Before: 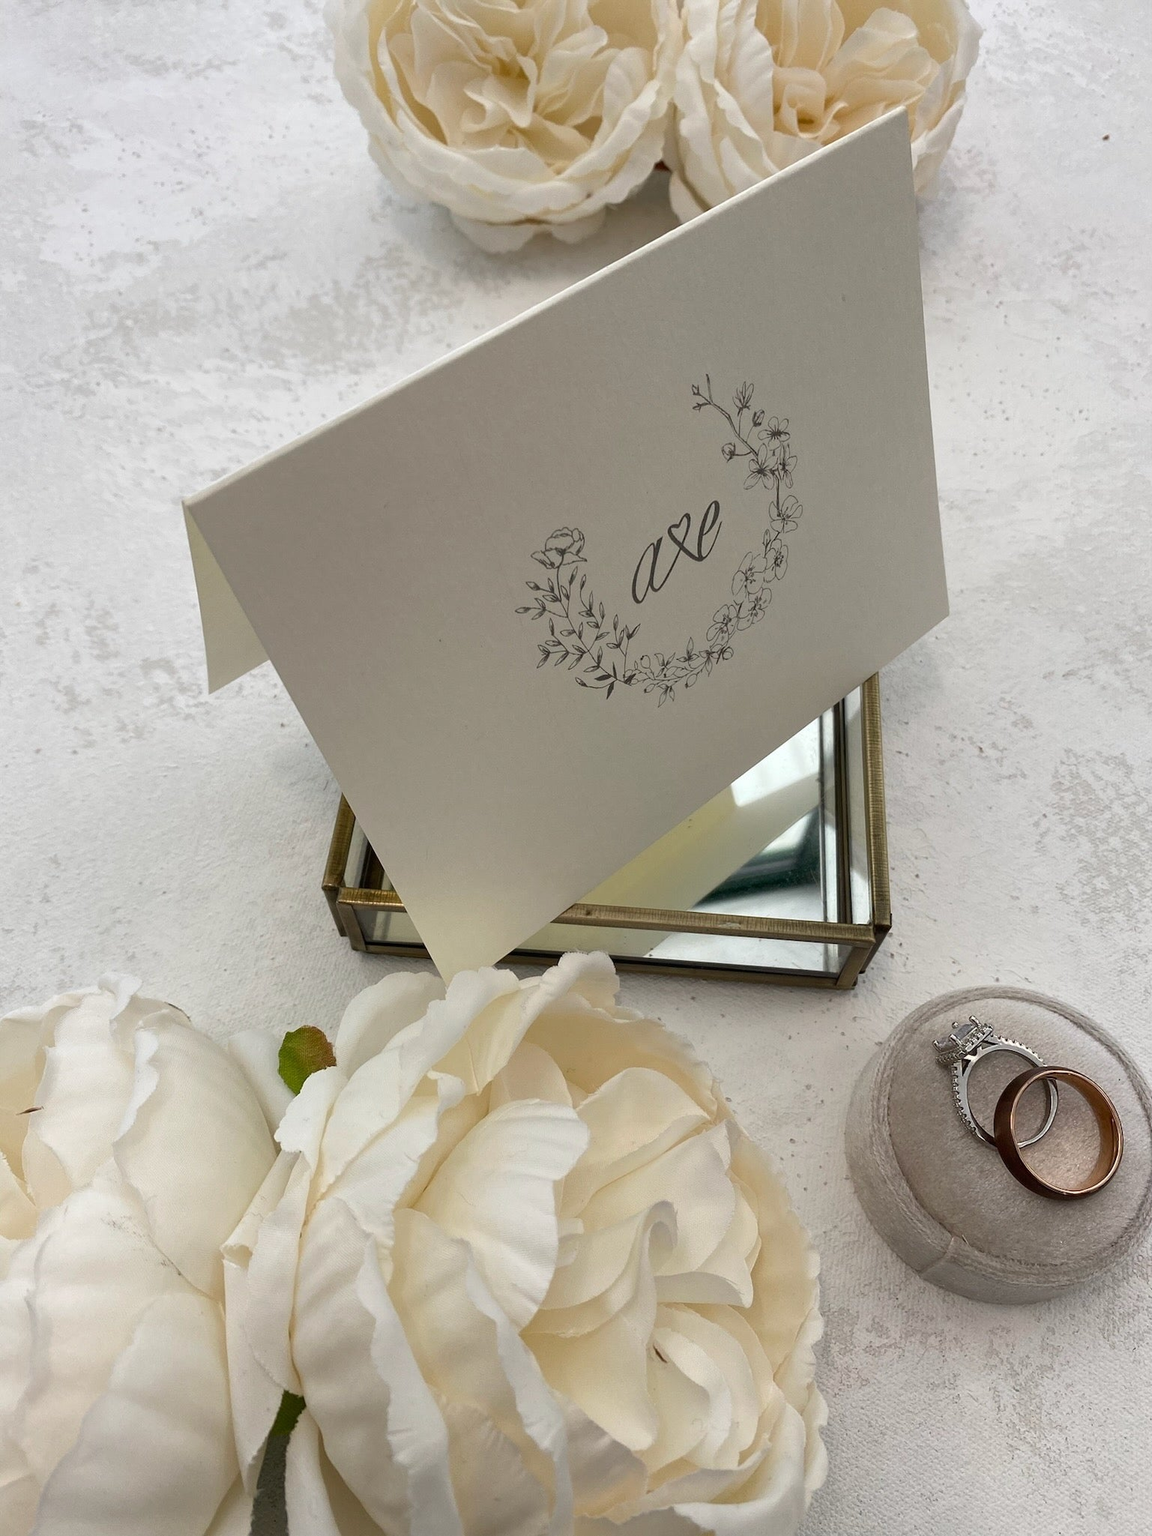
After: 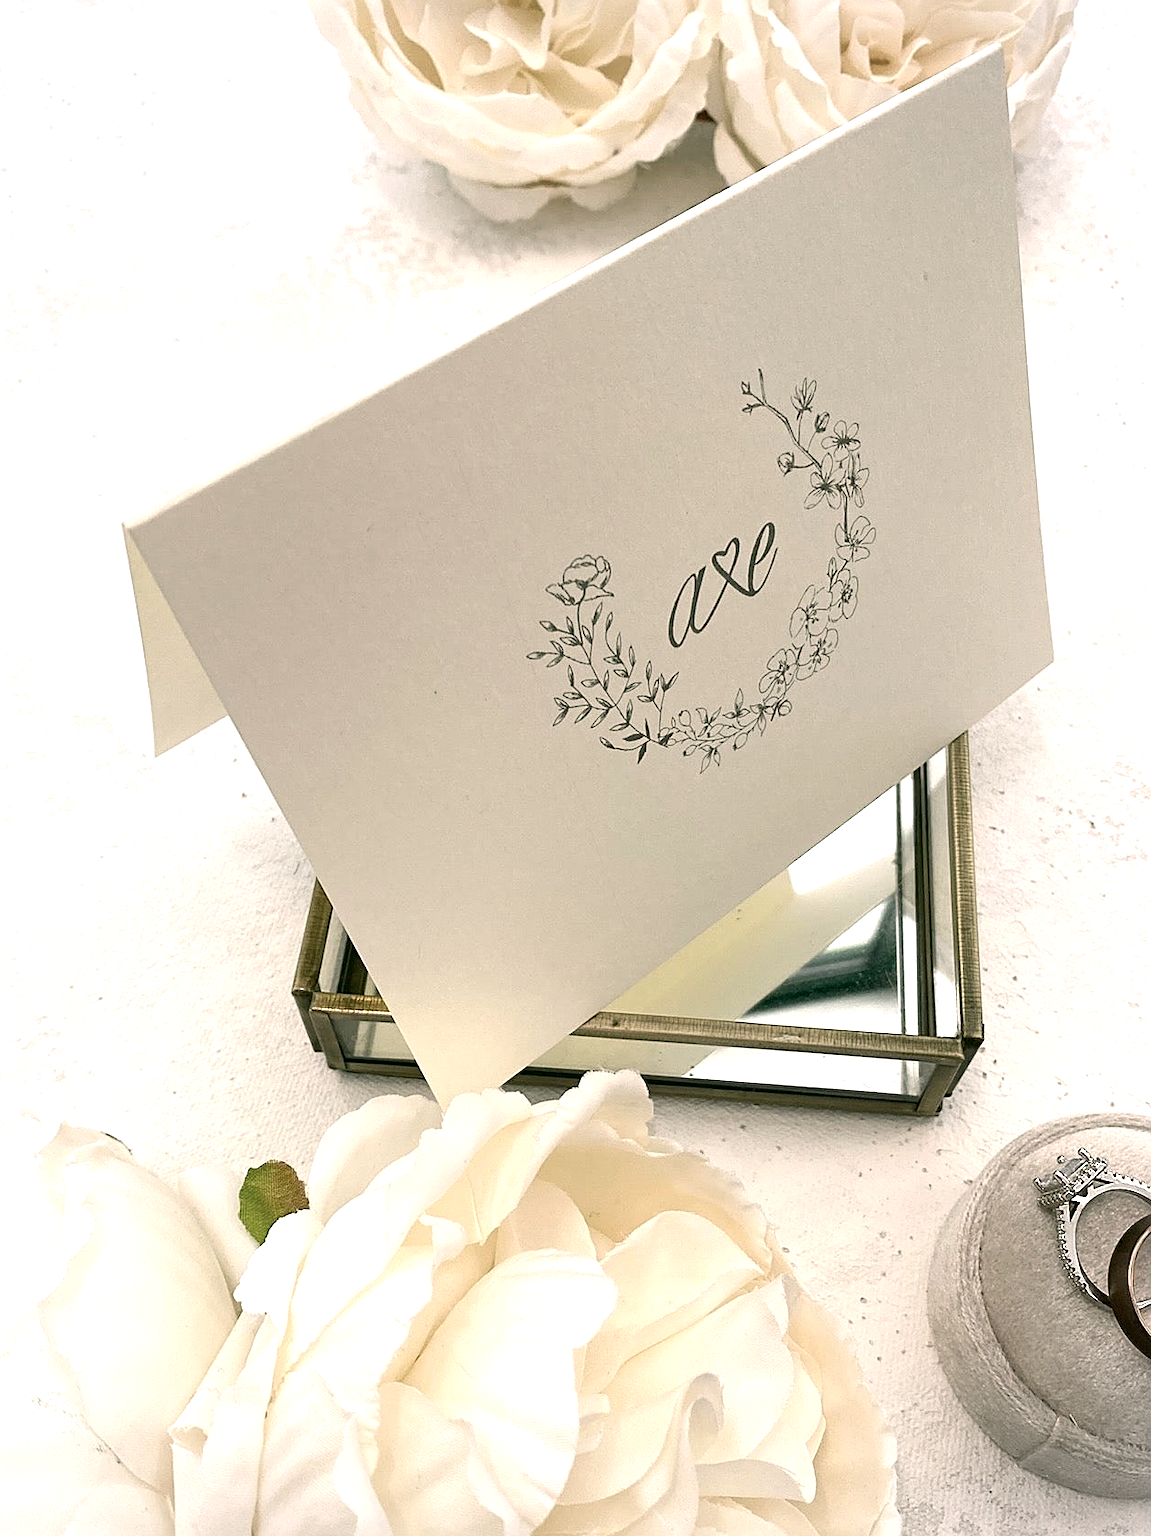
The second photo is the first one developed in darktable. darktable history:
vignetting: fall-off start 74.6%, fall-off radius 66.55%, brightness -0.166, dithering 8-bit output
sharpen: on, module defaults
contrast brightness saturation: contrast 0.104, saturation -0.301
crop and rotate: left 7.099%, top 4.613%, right 10.569%, bottom 13.026%
color correction: highlights a* 4.57, highlights b* 4.95, shadows a* -8.29, shadows b* 4.89
exposure: black level correction 0, exposure 1 EV, compensate highlight preservation false
